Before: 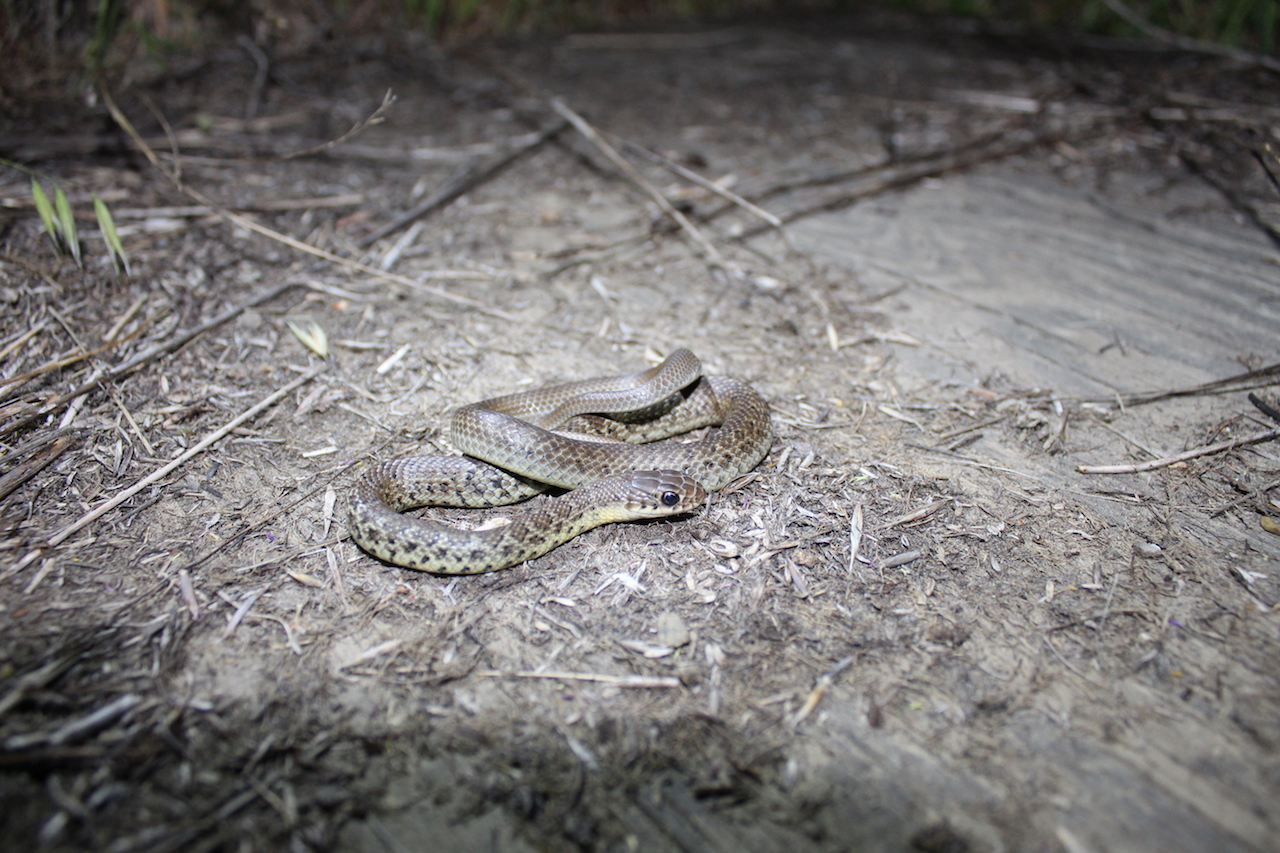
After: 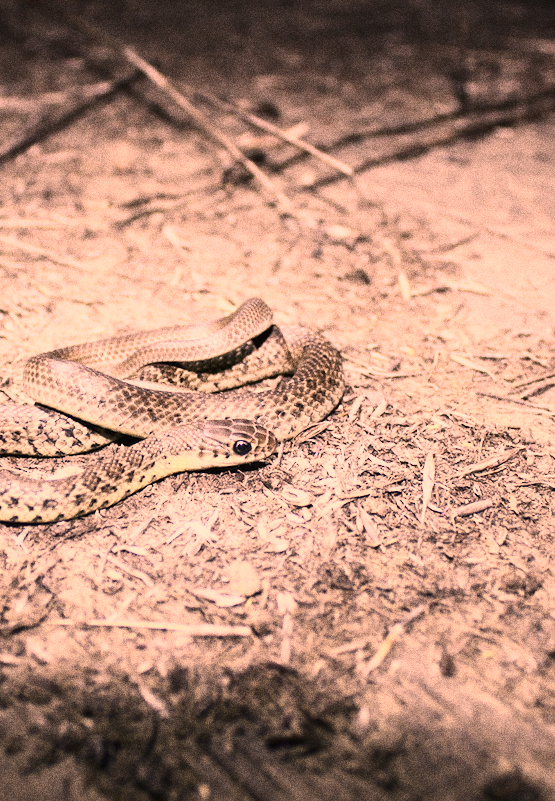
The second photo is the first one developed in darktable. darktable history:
contrast equalizer: y [[0.5, 0.5, 0.478, 0.5, 0.5, 0.5], [0.5 ×6], [0.5 ×6], [0 ×6], [0 ×6]]
crop: left 33.452%, top 6.025%, right 23.155%
grain: strength 49.07%
contrast brightness saturation: contrast 0.39, brightness 0.1
color correction: highlights a* 40, highlights b* 40, saturation 0.69
tone equalizer: on, module defaults
